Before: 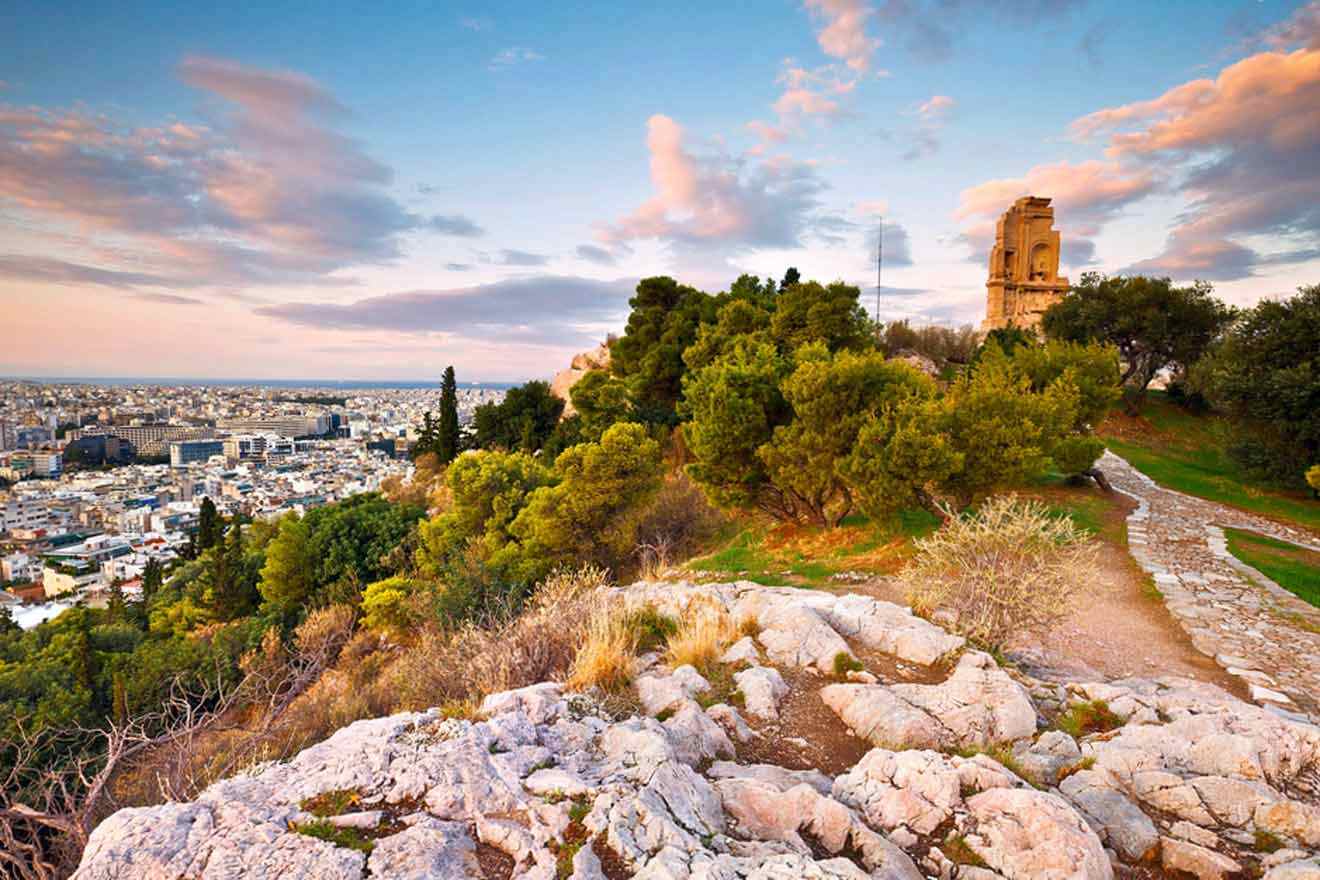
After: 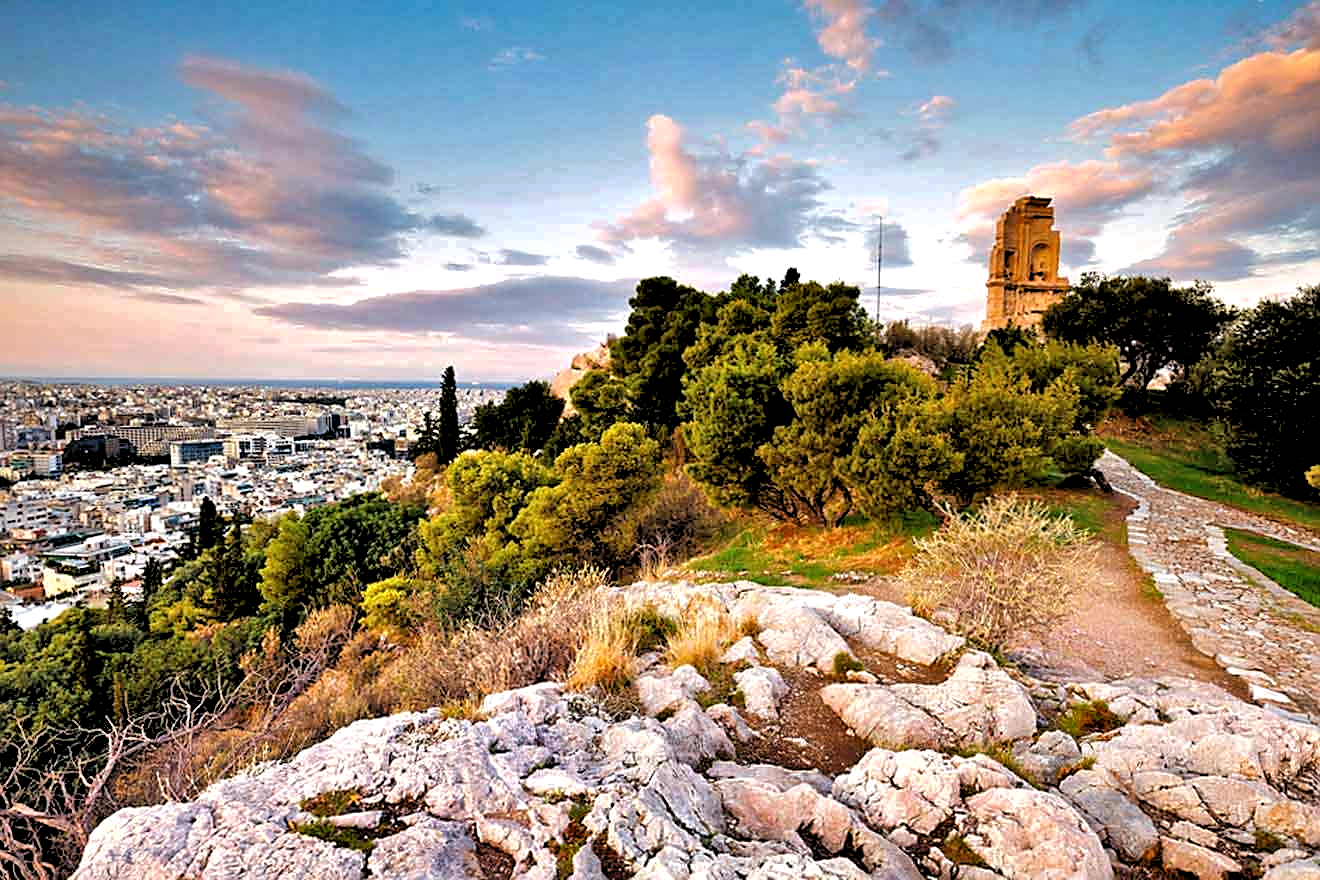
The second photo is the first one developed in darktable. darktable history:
exposure: exposure 0.178 EV, compensate exposure bias true, compensate highlight preservation false
rgb levels: levels [[0.034, 0.472, 0.904], [0, 0.5, 1], [0, 0.5, 1]]
sharpen: on, module defaults
shadows and highlights: shadows 75, highlights -60.85, soften with gaussian
base curve: curves: ch0 [(0, 0) (0.235, 0.266) (0.503, 0.496) (0.786, 0.72) (1, 1)]
